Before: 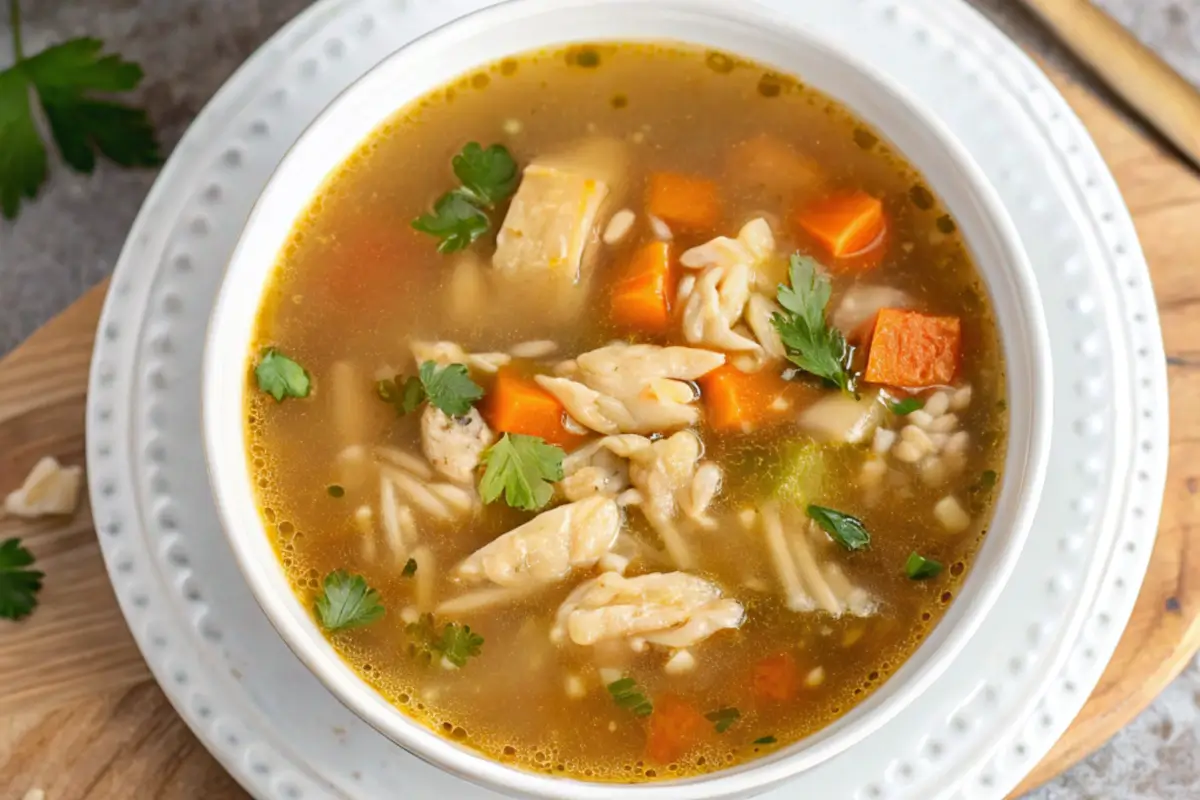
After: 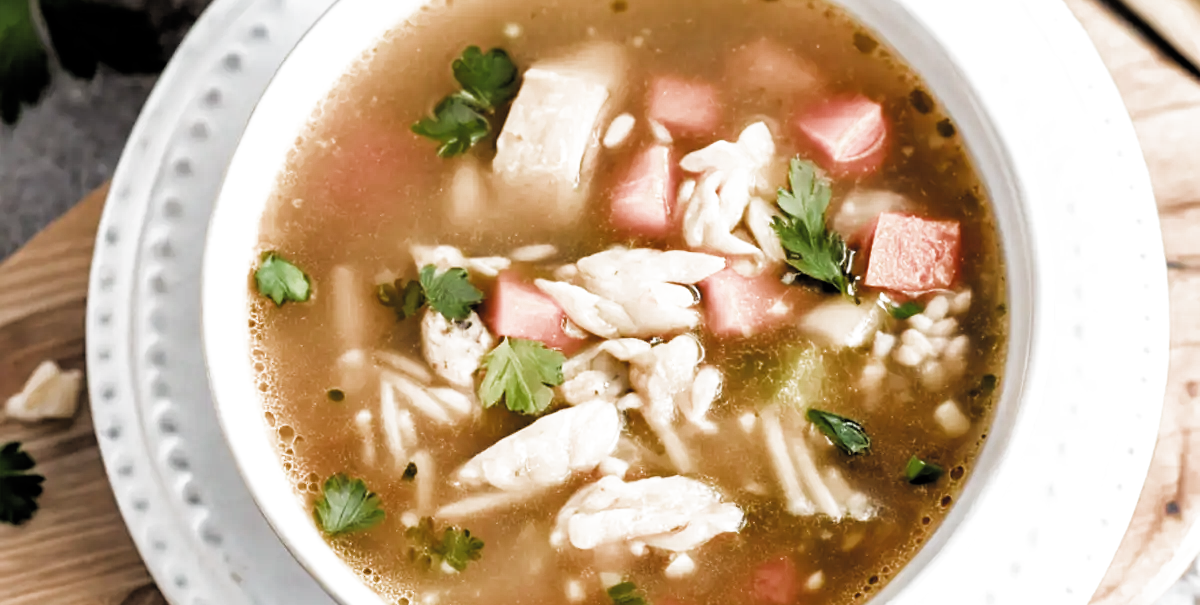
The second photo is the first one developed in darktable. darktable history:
filmic rgb: black relative exposure -3.61 EV, white relative exposure 2.16 EV, hardness 3.63, color science v4 (2020)
crop and rotate: top 12.108%, bottom 12.225%
